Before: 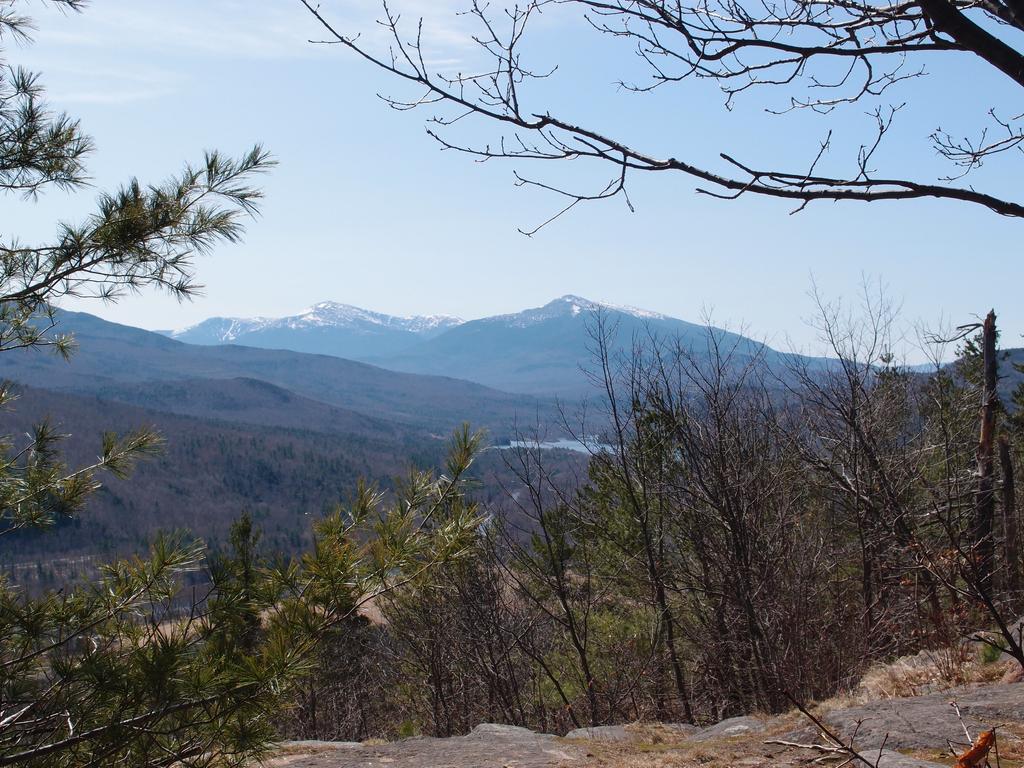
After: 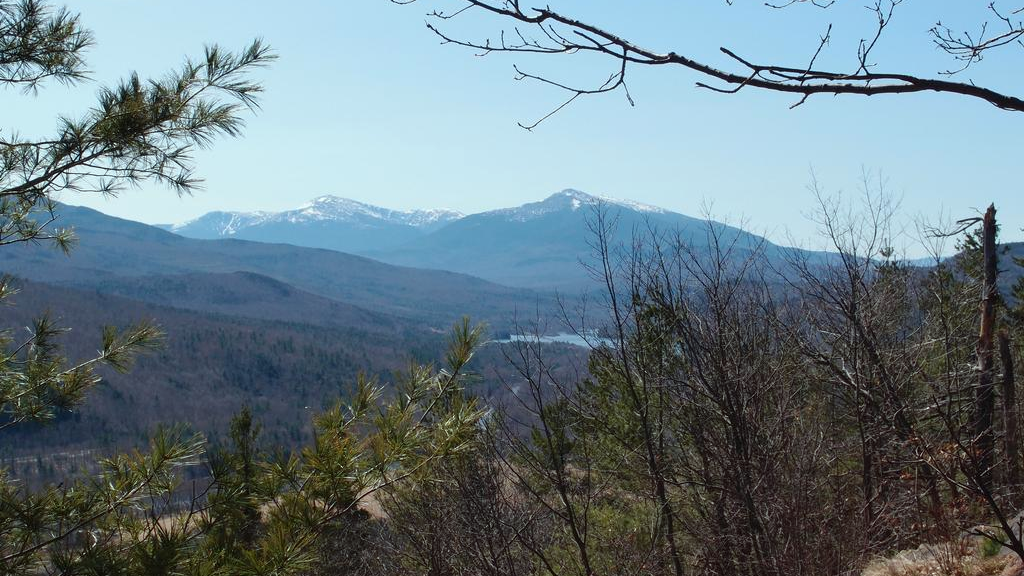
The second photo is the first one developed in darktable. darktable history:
color correction: highlights a* -6.69, highlights b* 0.49
crop: top 13.819%, bottom 11.169%
